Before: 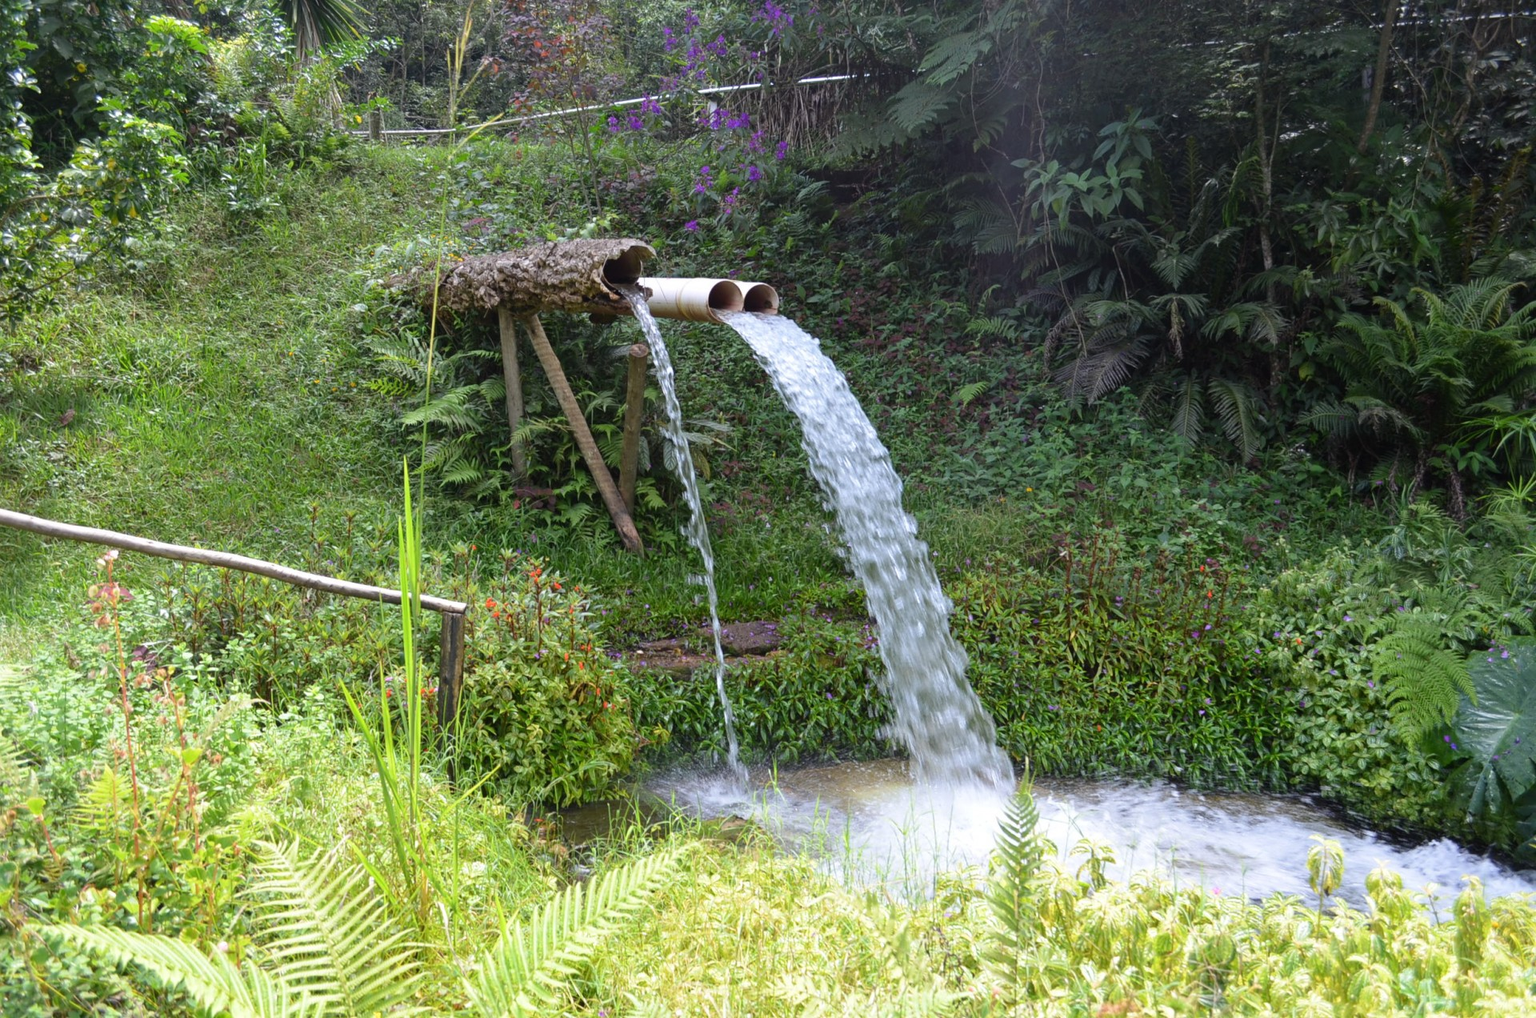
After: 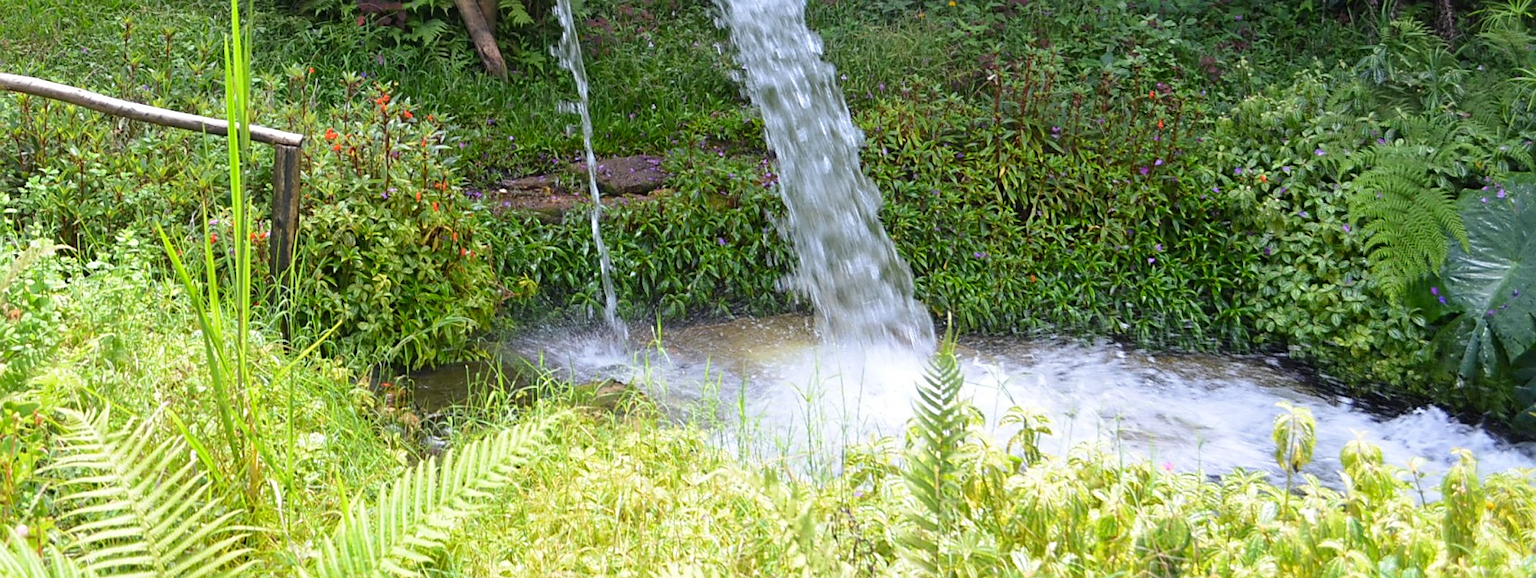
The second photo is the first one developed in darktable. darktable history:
crop and rotate: left 13.283%, top 47.84%, bottom 2.849%
sharpen: radius 1.898, amount 0.392, threshold 1.604
contrast brightness saturation: saturation 0.098
